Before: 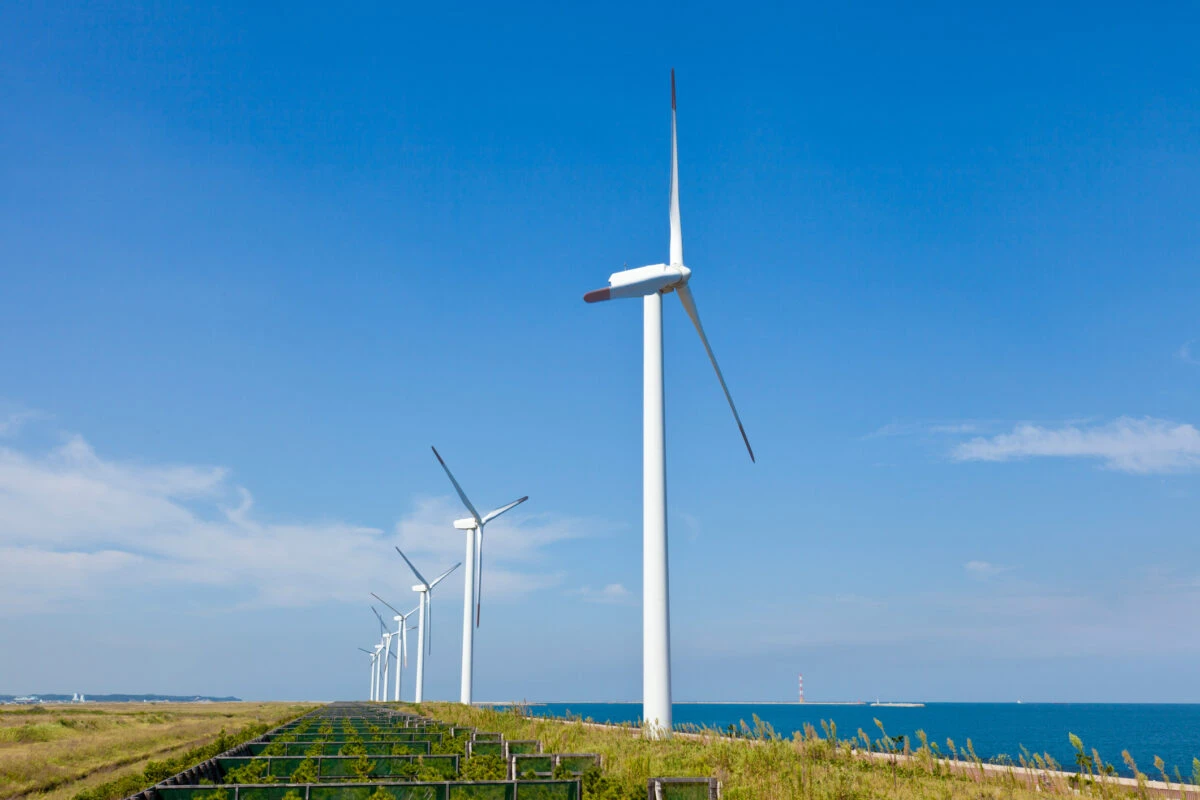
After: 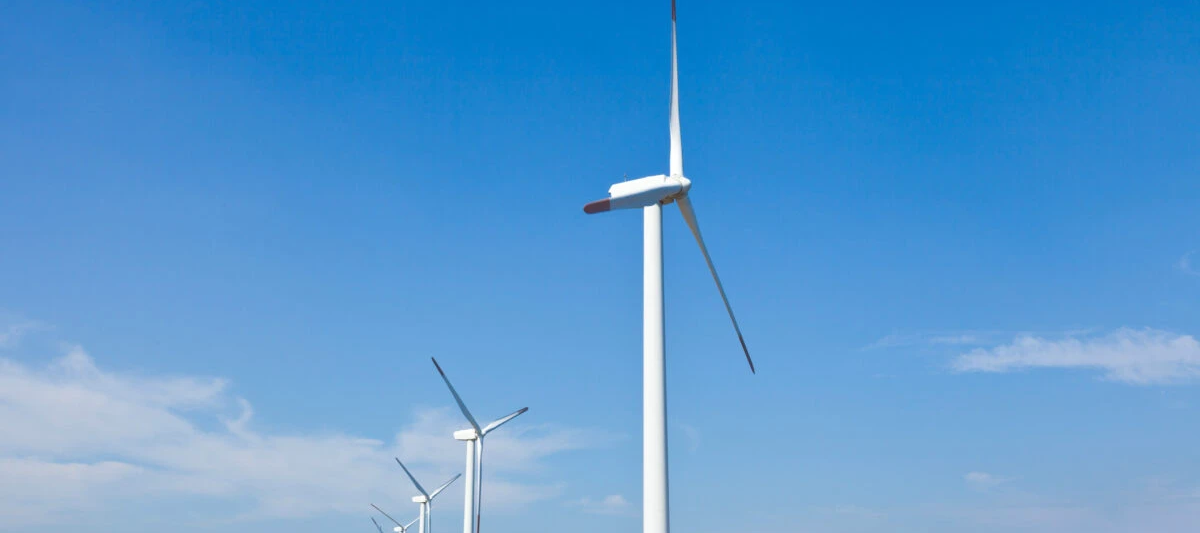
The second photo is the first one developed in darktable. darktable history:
tone equalizer: on, module defaults
crop: top 11.166%, bottom 22.168%
